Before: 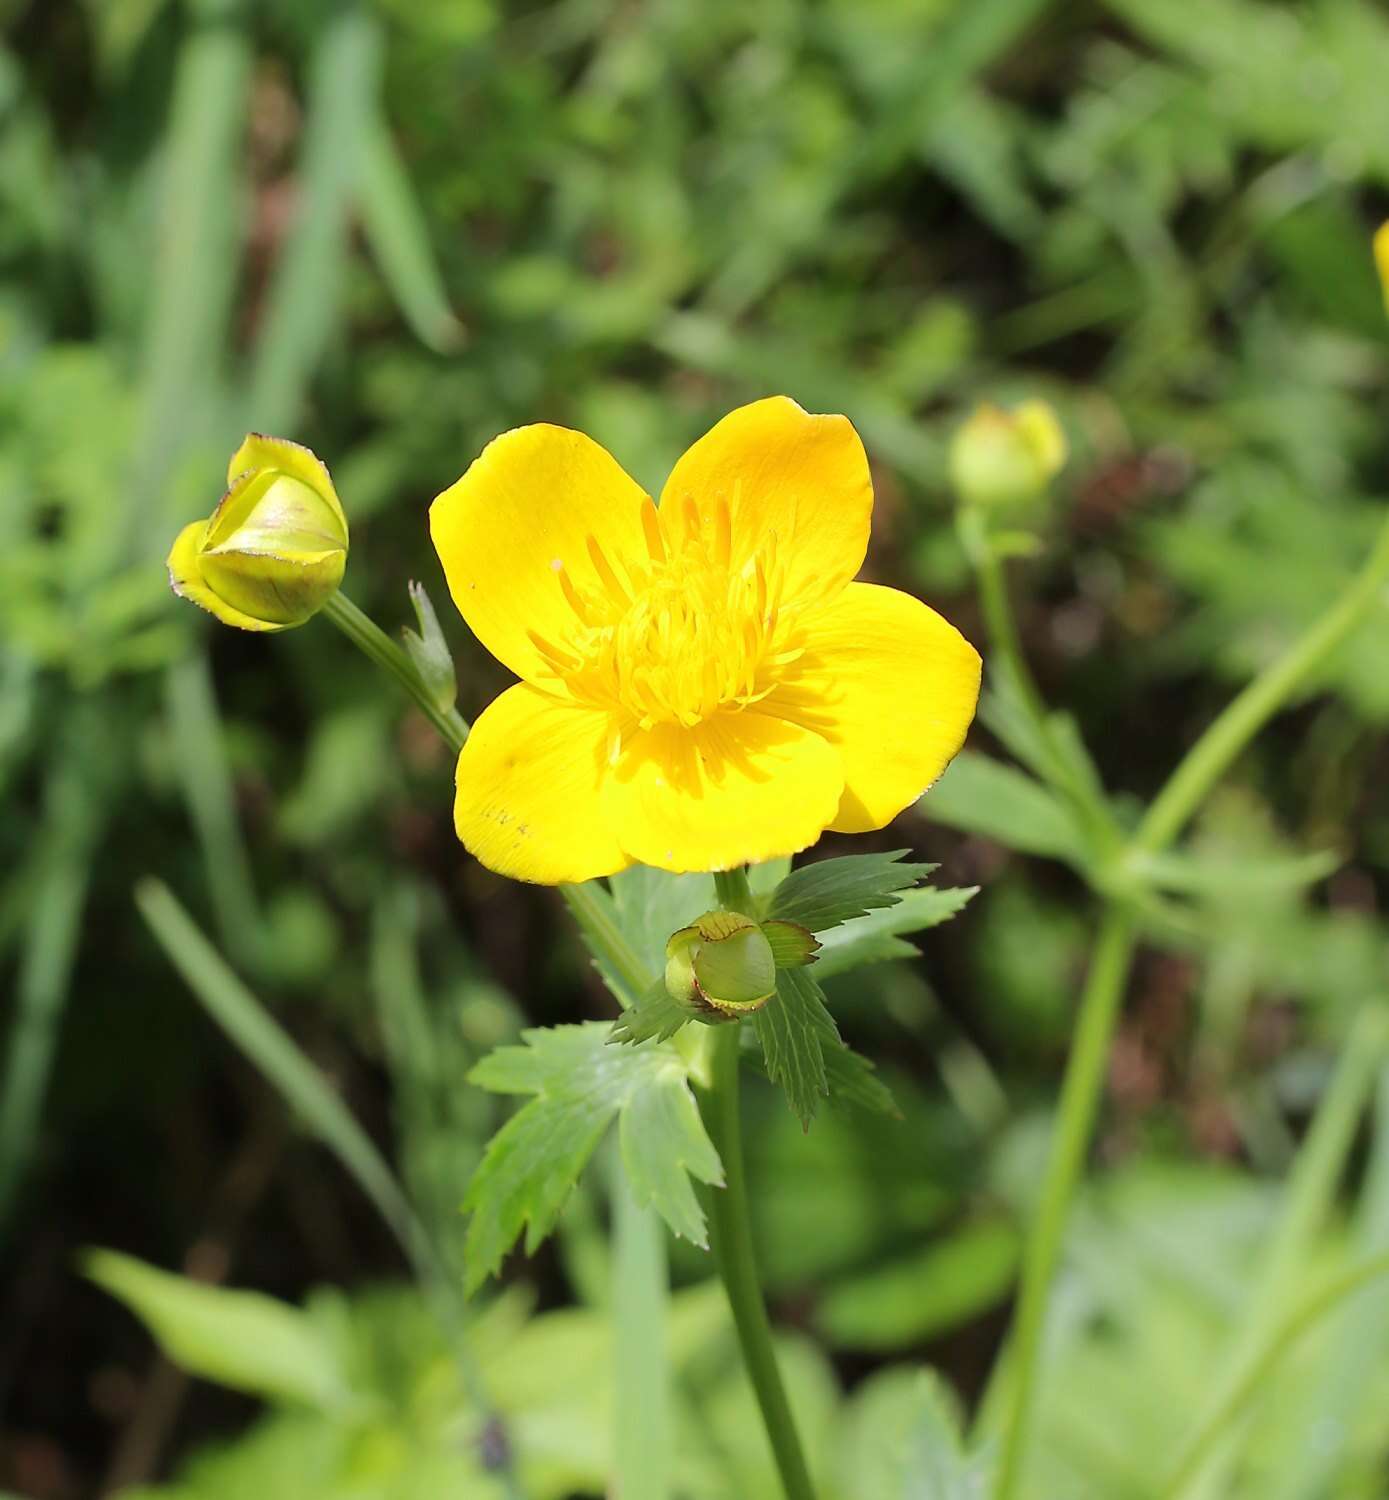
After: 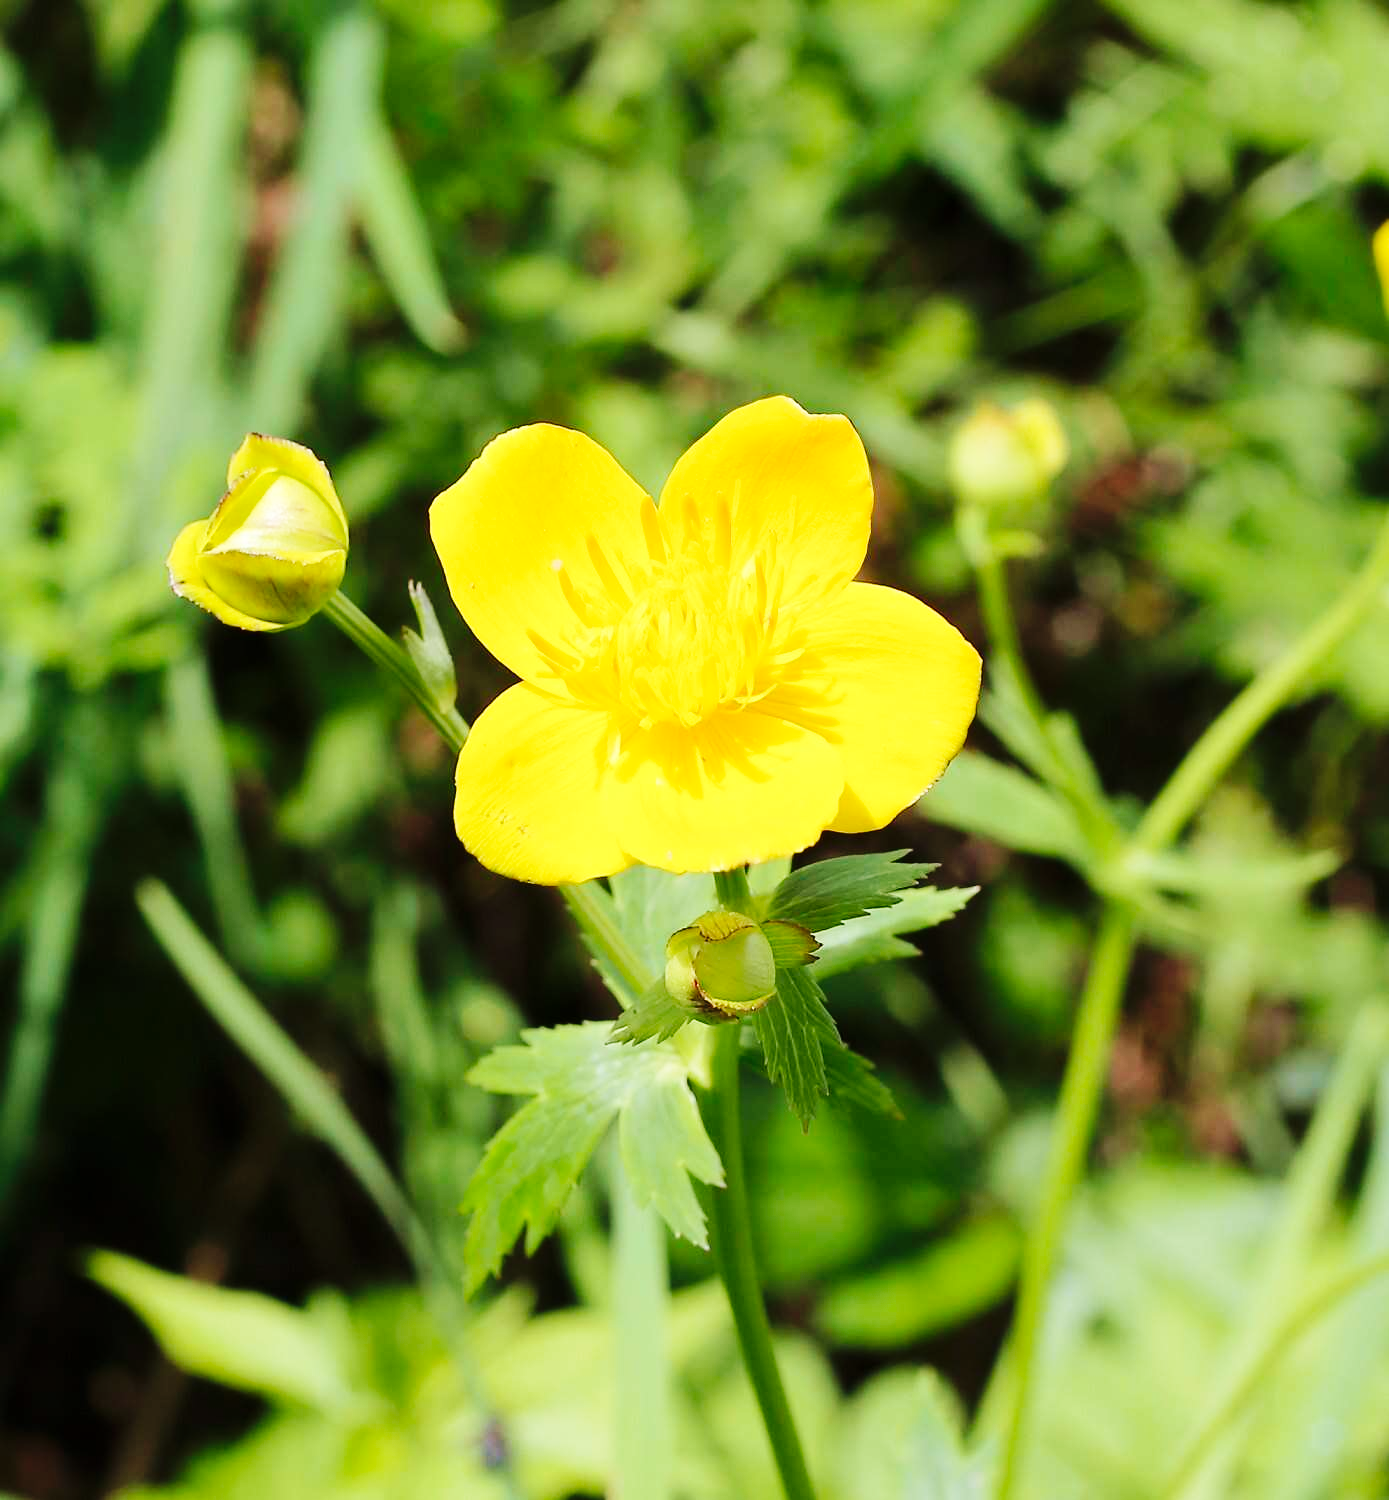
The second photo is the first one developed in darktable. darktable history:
exposure: black level correction 0.001, compensate highlight preservation false
base curve: curves: ch0 [(0, 0) (0.036, 0.025) (0.121, 0.166) (0.206, 0.329) (0.605, 0.79) (1, 1)], preserve colors none
velvia: on, module defaults
